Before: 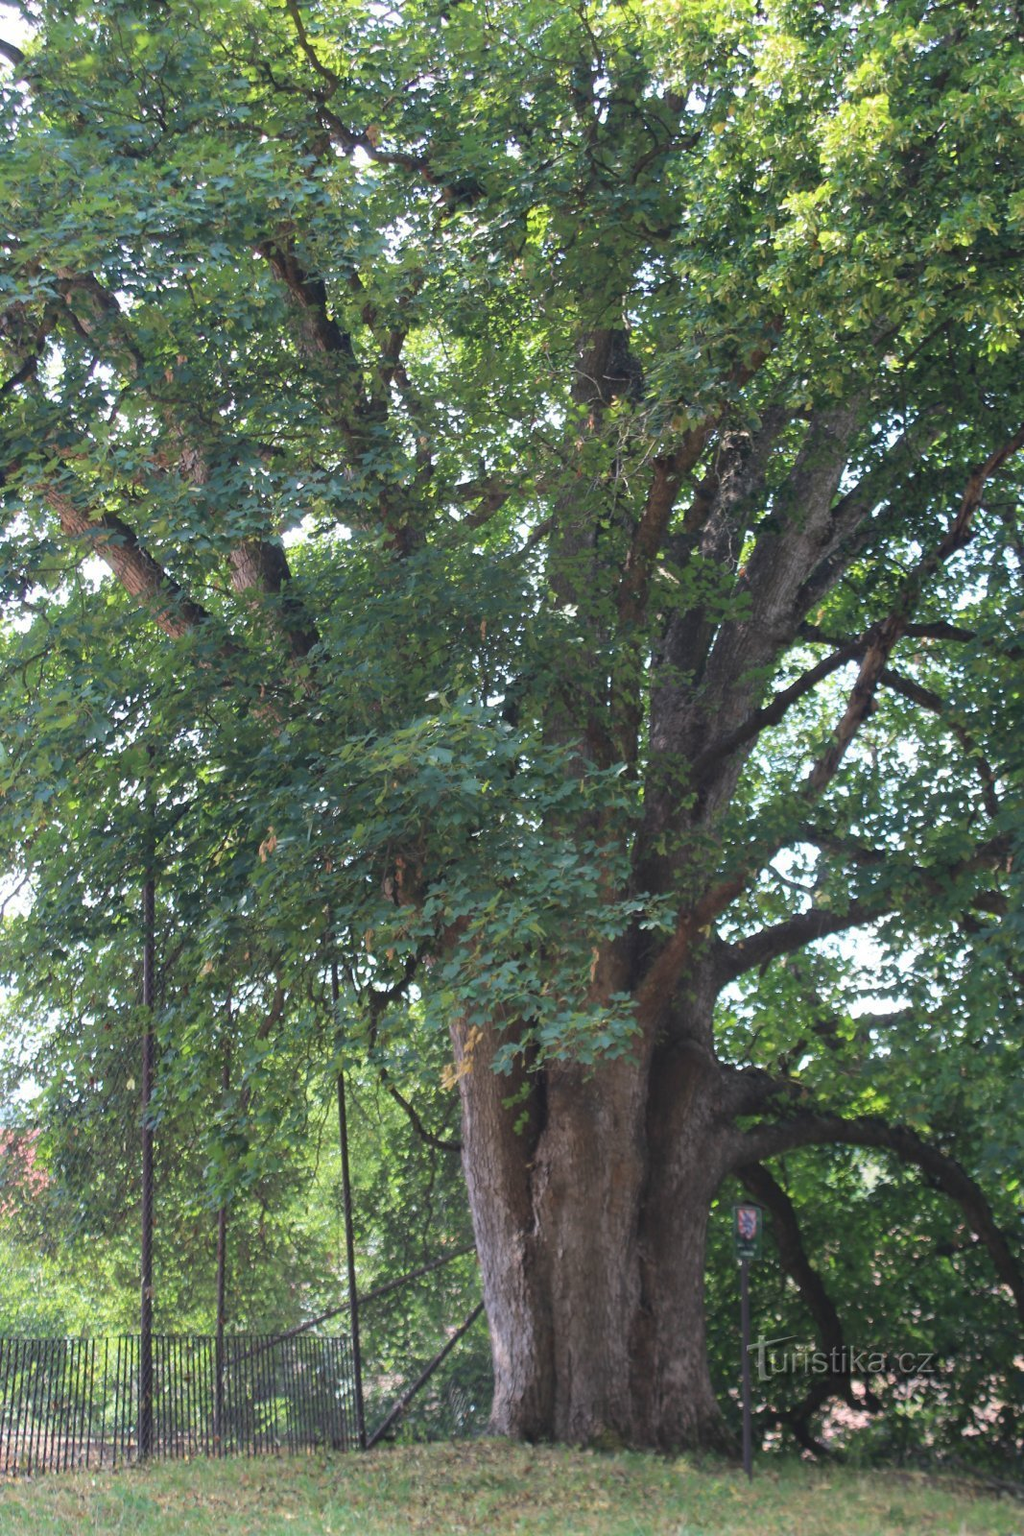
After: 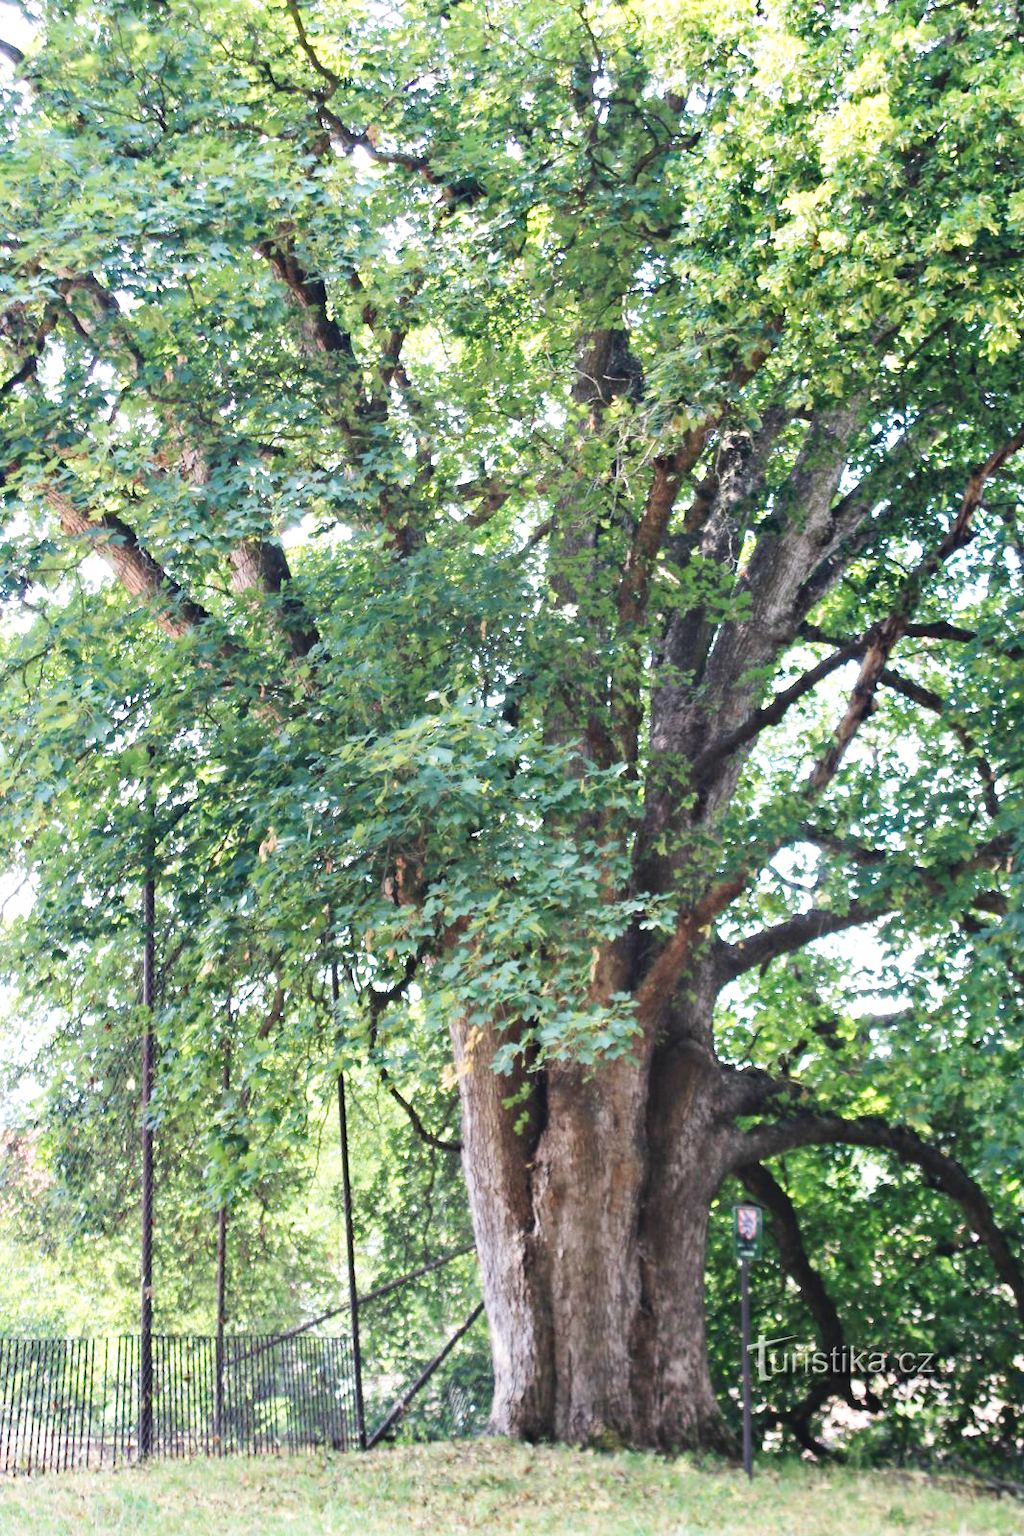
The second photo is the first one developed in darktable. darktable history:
base curve: curves: ch0 [(0, 0.003) (0.001, 0.002) (0.006, 0.004) (0.02, 0.022) (0.048, 0.086) (0.094, 0.234) (0.162, 0.431) (0.258, 0.629) (0.385, 0.8) (0.548, 0.918) (0.751, 0.988) (1, 1)], preserve colors none
contrast equalizer: octaves 7, y [[0.5, 0.5, 0.544, 0.569, 0.5, 0.5], [0.5 ×6], [0.5 ×6], [0 ×6], [0 ×6]]
